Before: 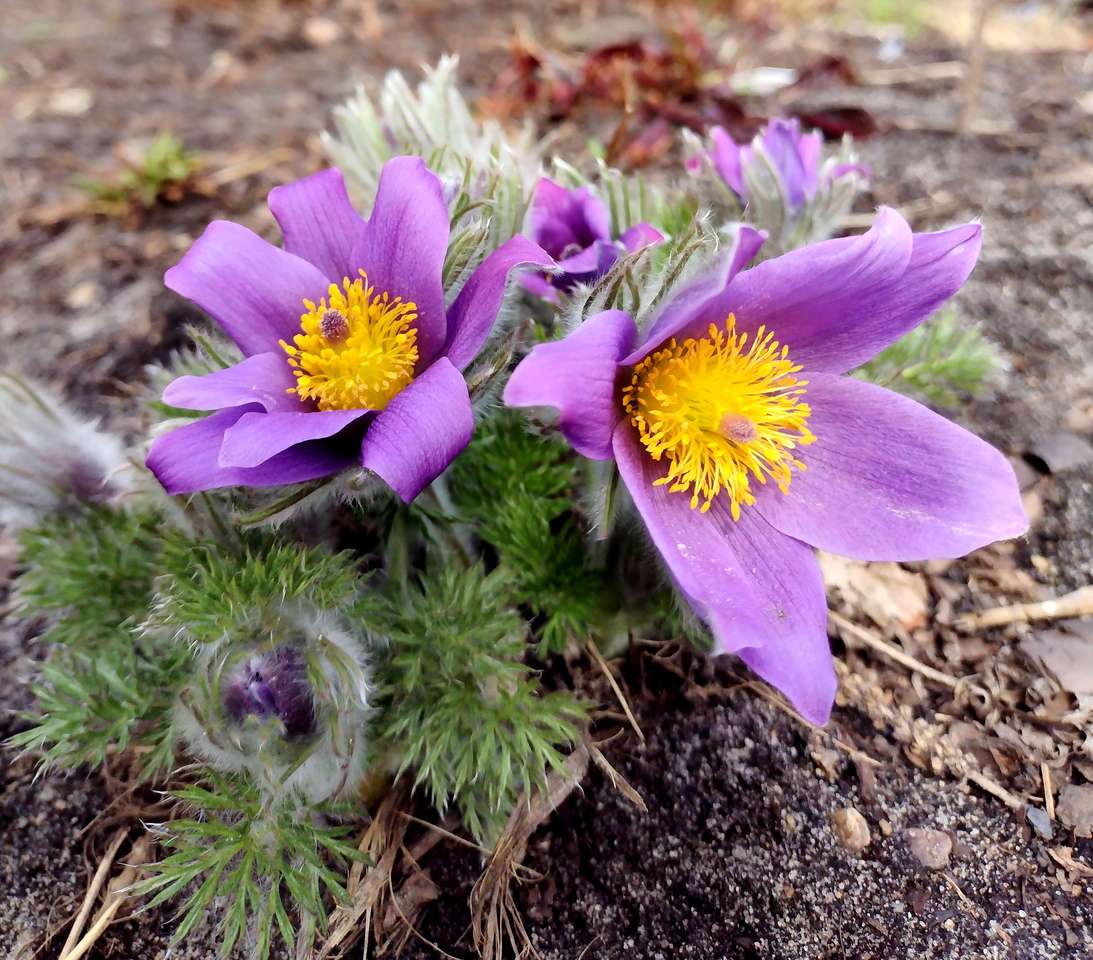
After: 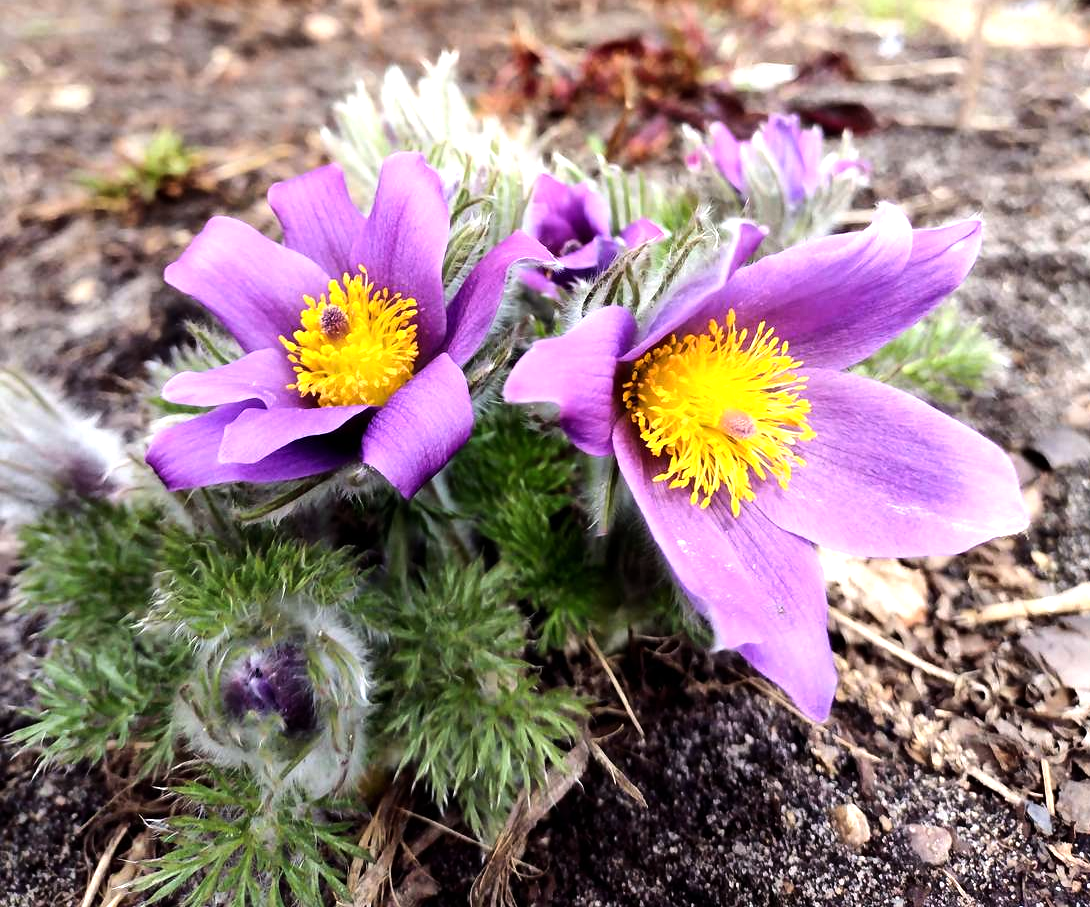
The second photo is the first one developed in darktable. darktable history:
color correction: highlights a* 0.003, highlights b* -0.283
tone equalizer: -8 EV -0.75 EV, -7 EV -0.7 EV, -6 EV -0.6 EV, -5 EV -0.4 EV, -3 EV 0.4 EV, -2 EV 0.6 EV, -1 EV 0.7 EV, +0 EV 0.75 EV, edges refinement/feathering 500, mask exposure compensation -1.57 EV, preserve details no
crop: top 0.448%, right 0.264%, bottom 5.045%
